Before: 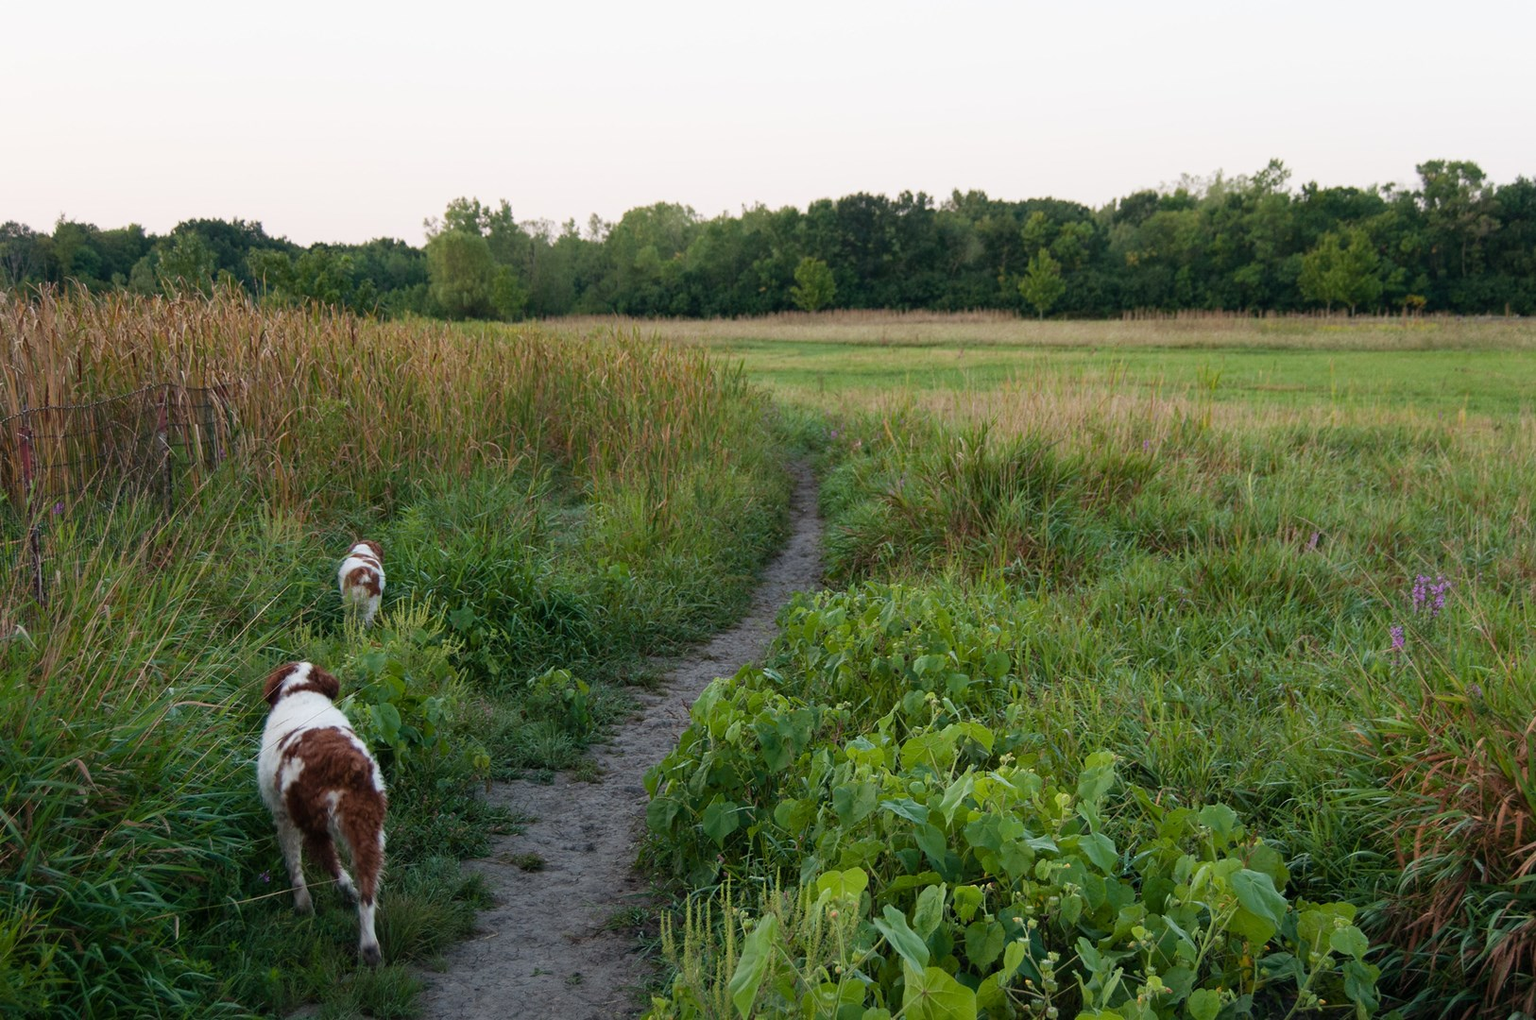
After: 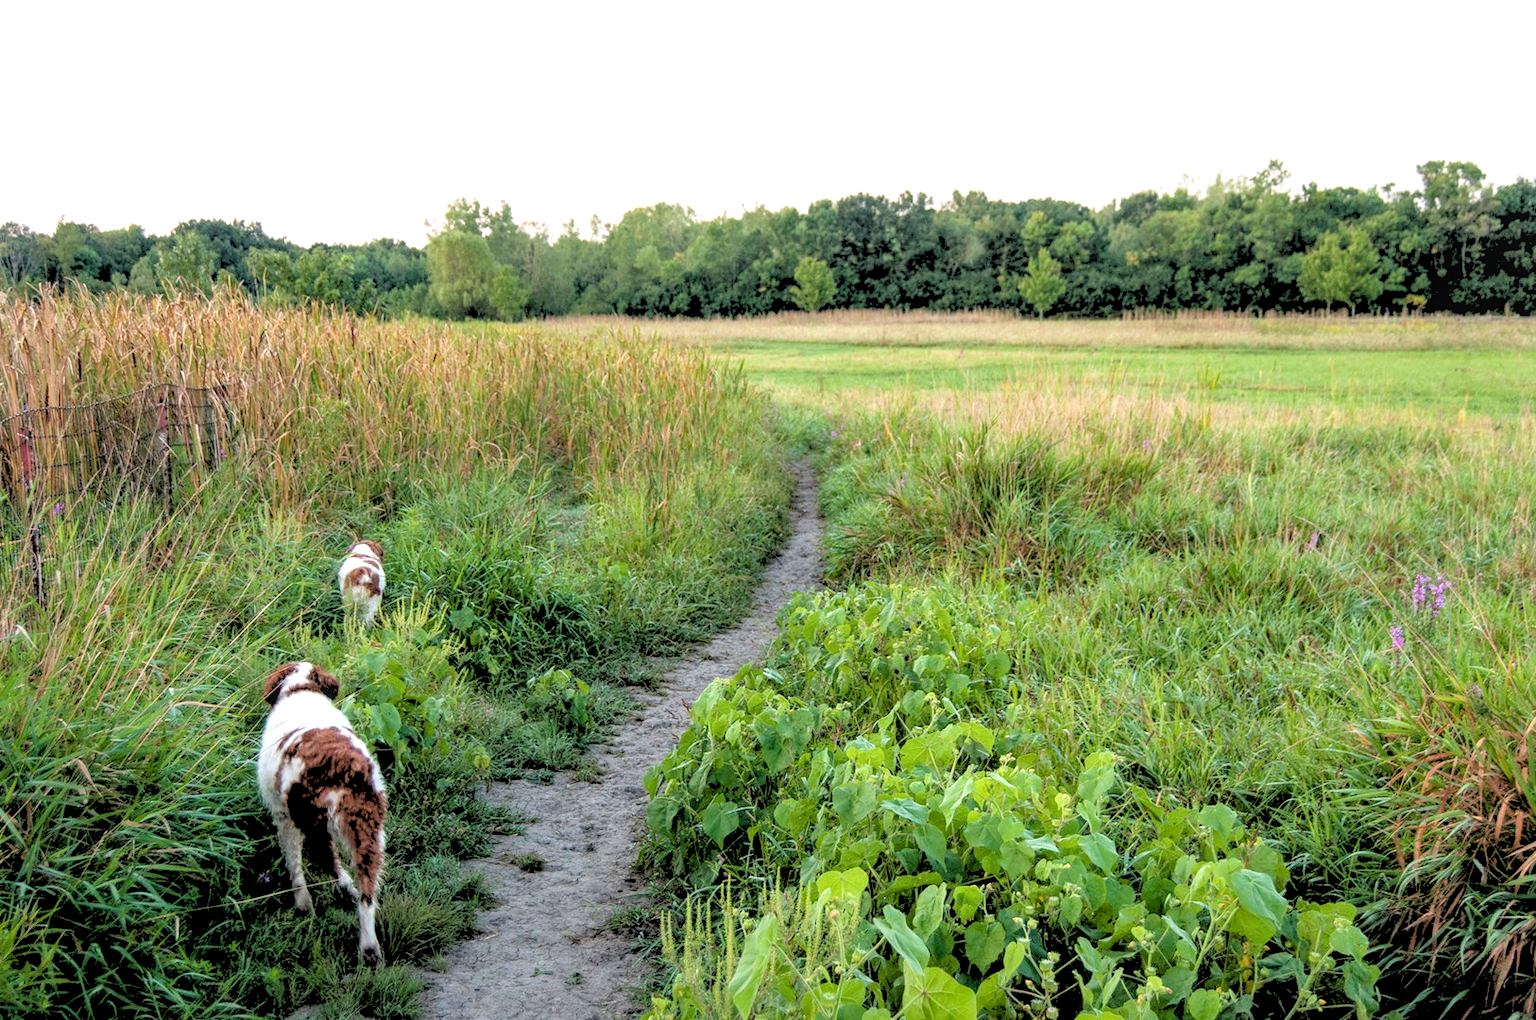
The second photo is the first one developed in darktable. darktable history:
exposure: exposure 0.722 EV, compensate highlight preservation false
local contrast: detail 130%
rgb levels: levels [[0.027, 0.429, 0.996], [0, 0.5, 1], [0, 0.5, 1]]
